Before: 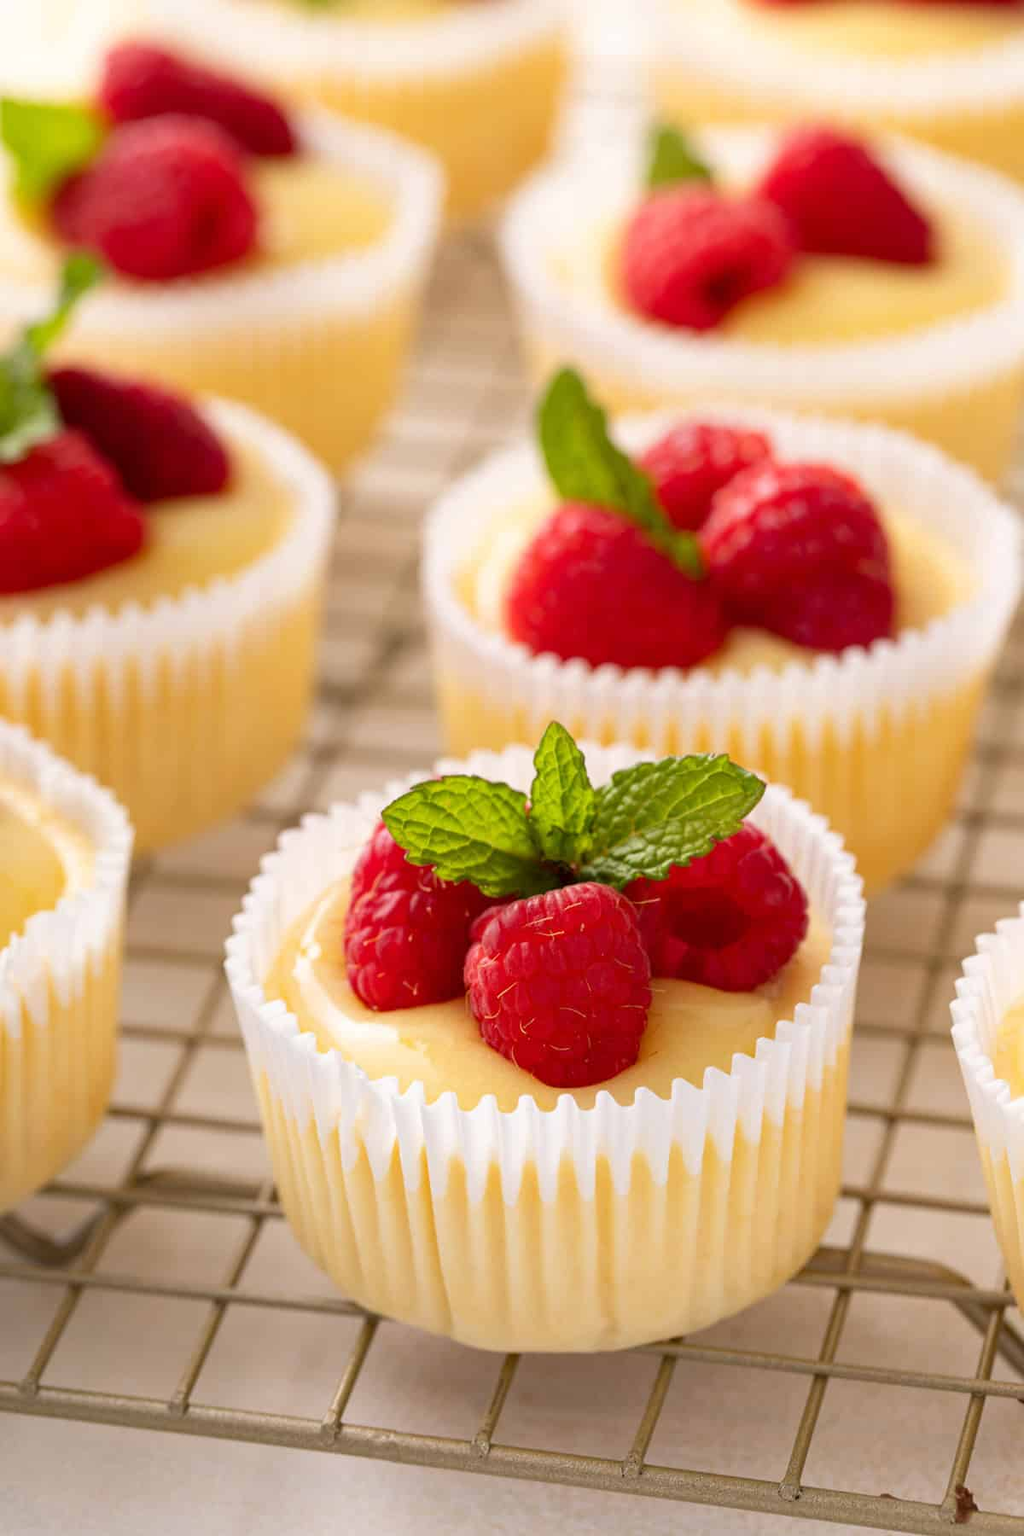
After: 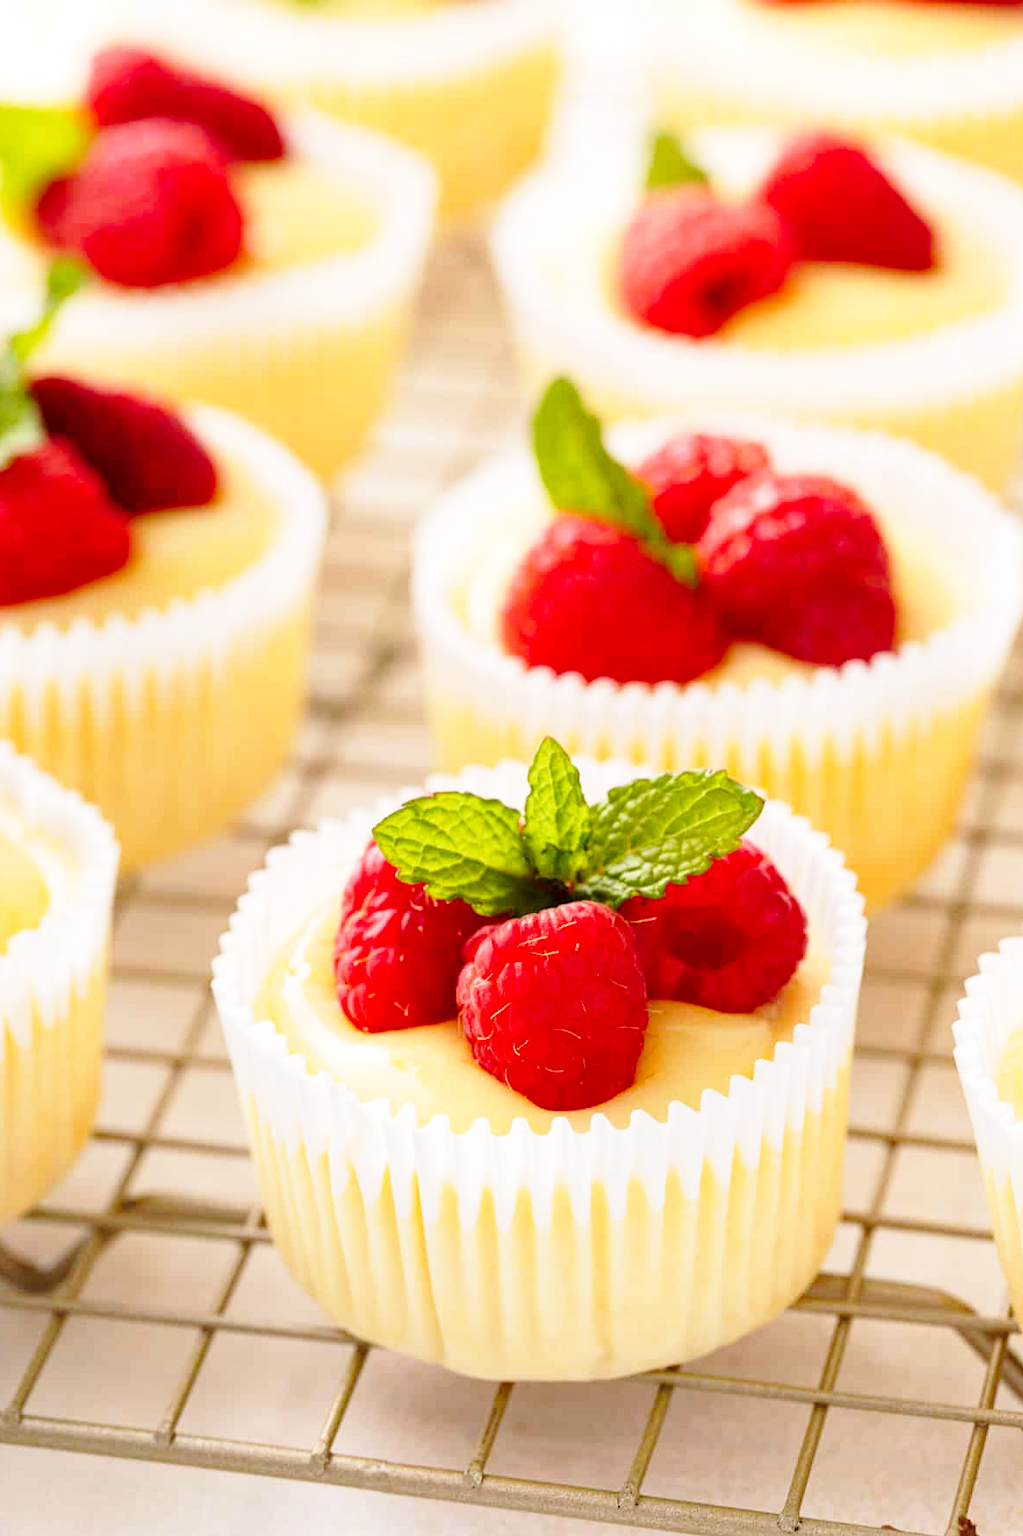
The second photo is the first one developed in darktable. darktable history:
crop: left 1.743%, right 0.268%, bottom 2.011%
base curve: curves: ch0 [(0, 0) (0.028, 0.03) (0.121, 0.232) (0.46, 0.748) (0.859, 0.968) (1, 1)], preserve colors none
